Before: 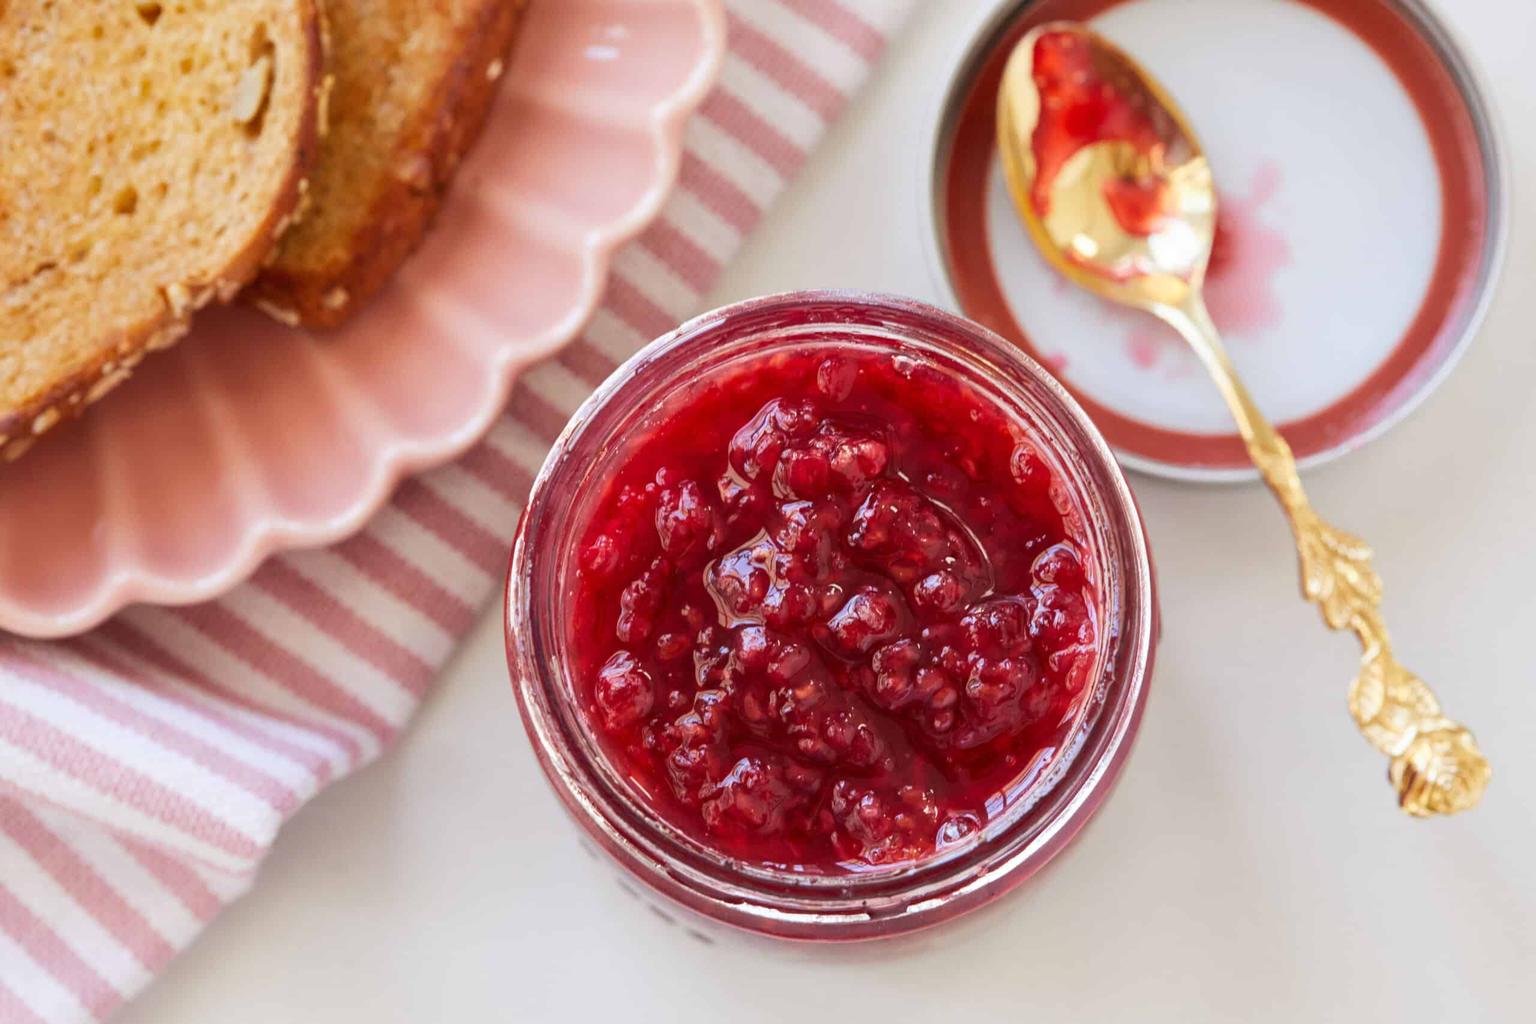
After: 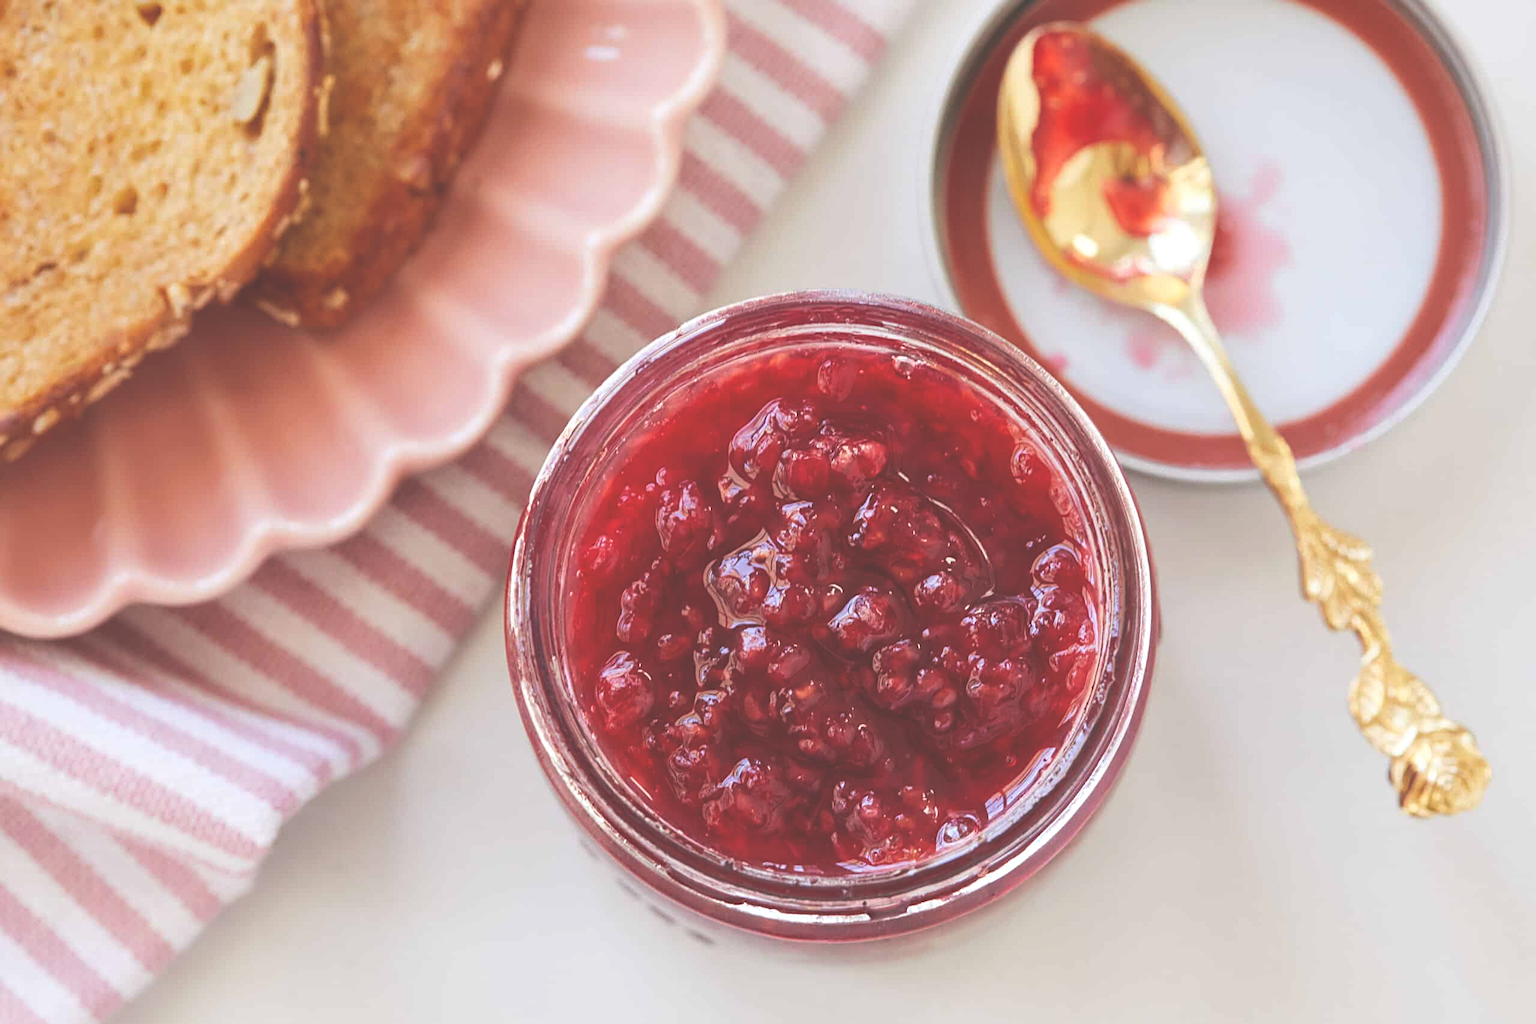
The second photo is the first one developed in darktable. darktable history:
sharpen: radius 2.529, amount 0.323
exposure: black level correction -0.041, exposure 0.064 EV, compensate highlight preservation false
